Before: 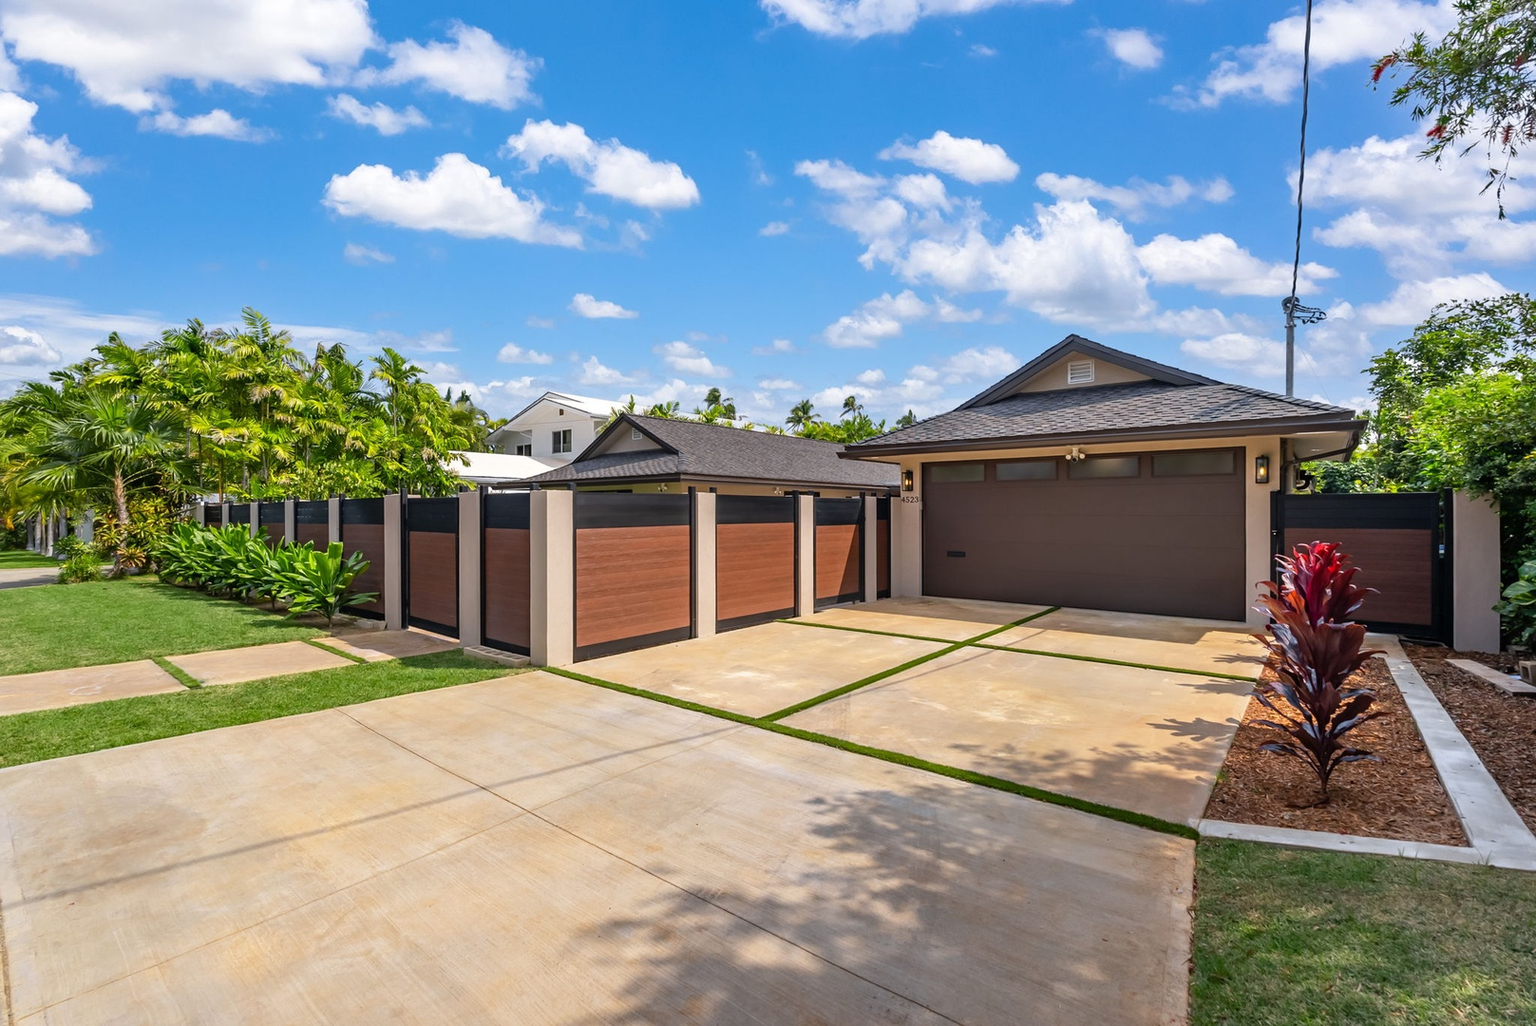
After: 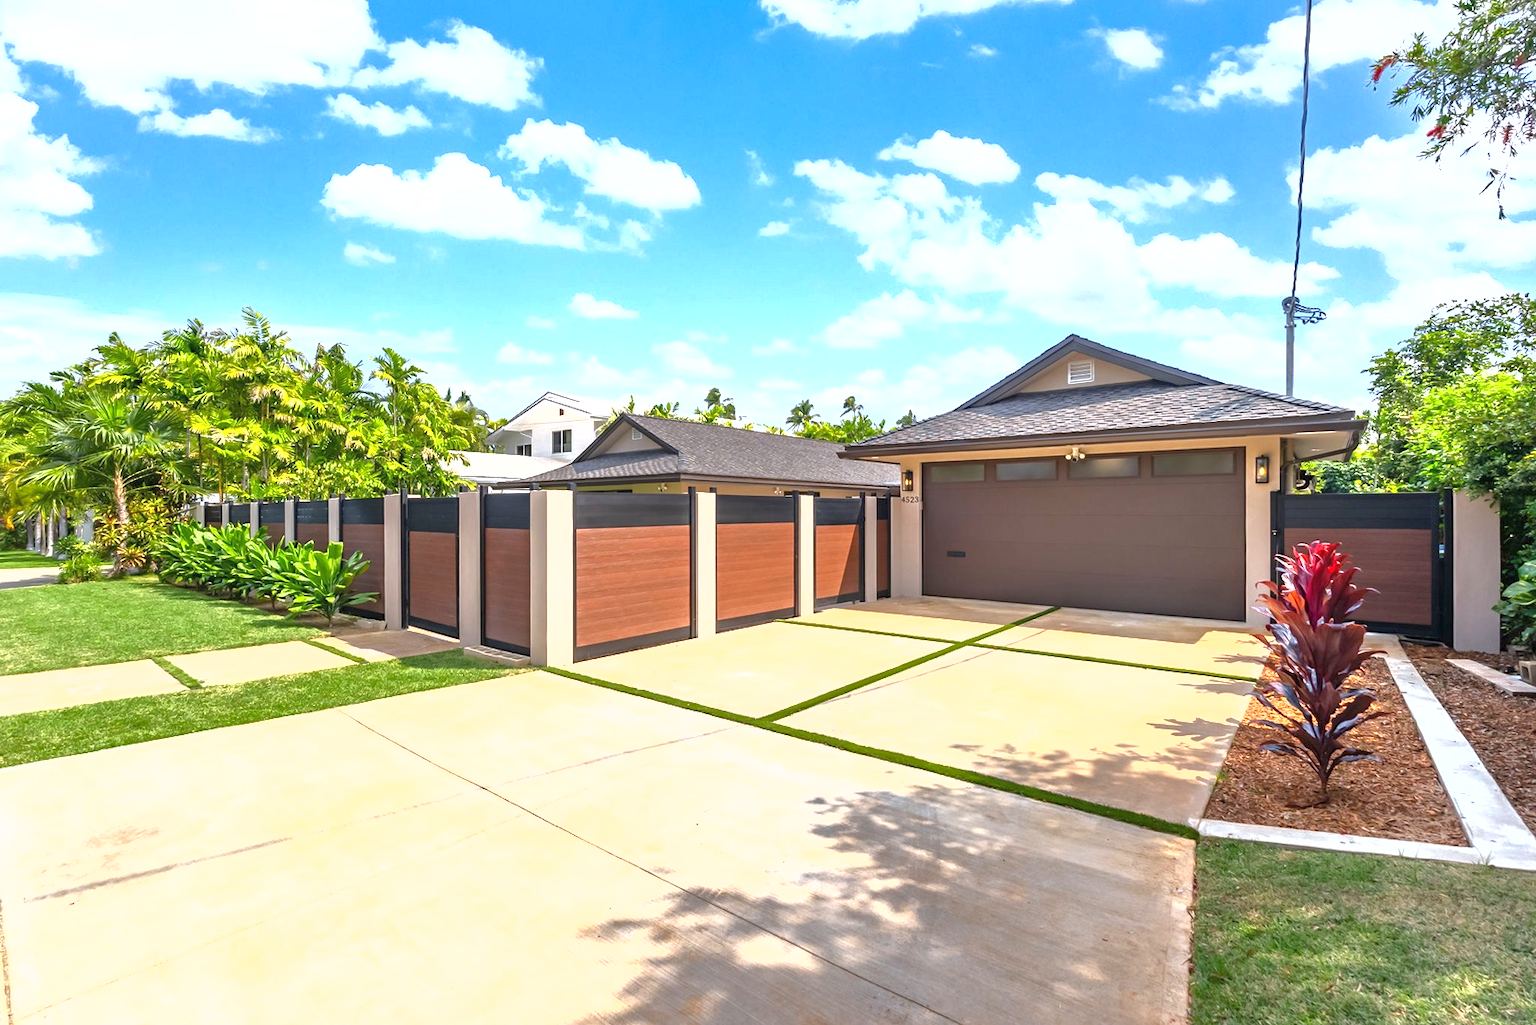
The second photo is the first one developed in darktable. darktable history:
exposure: black level correction 0, exposure 1.199 EV, compensate highlight preservation false
shadows and highlights: highlights color adjustment 0.286%
